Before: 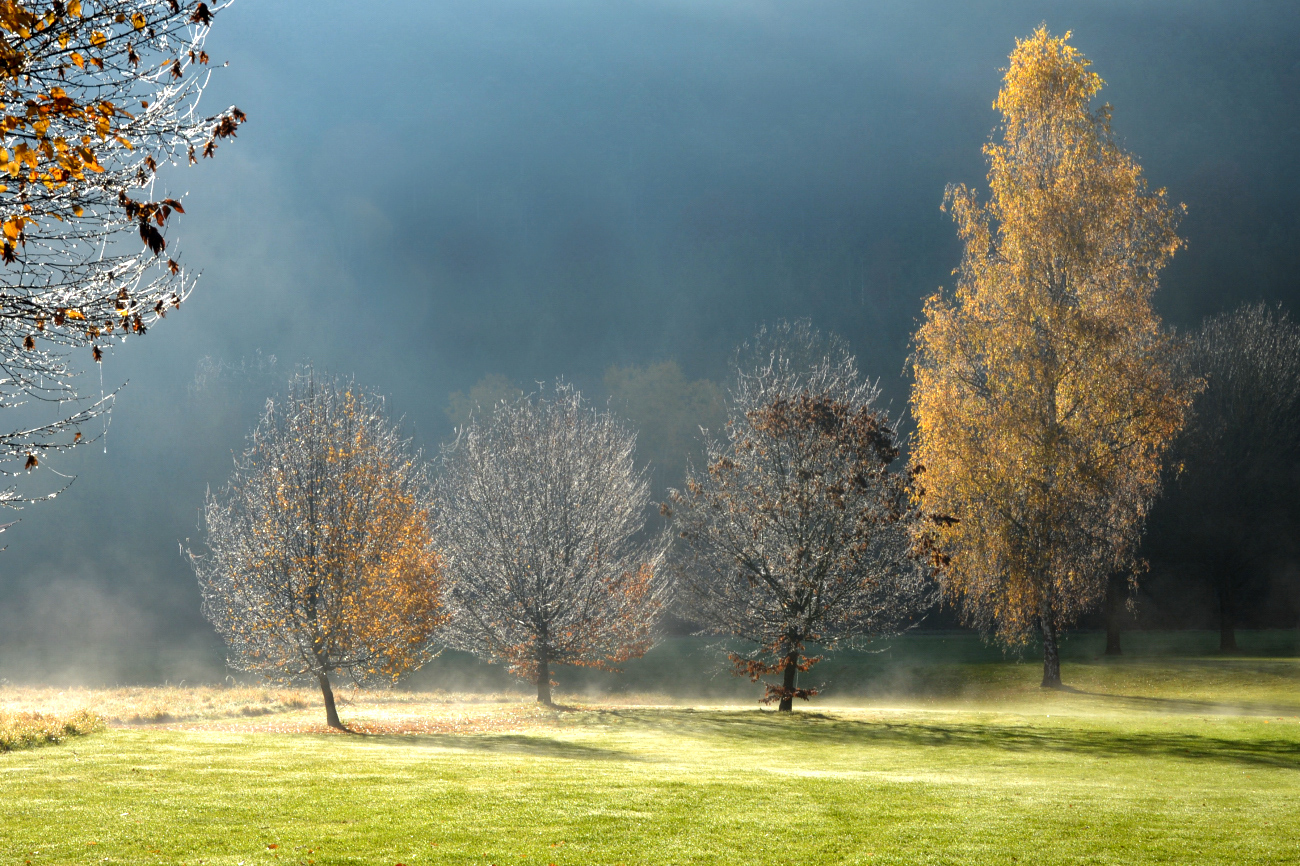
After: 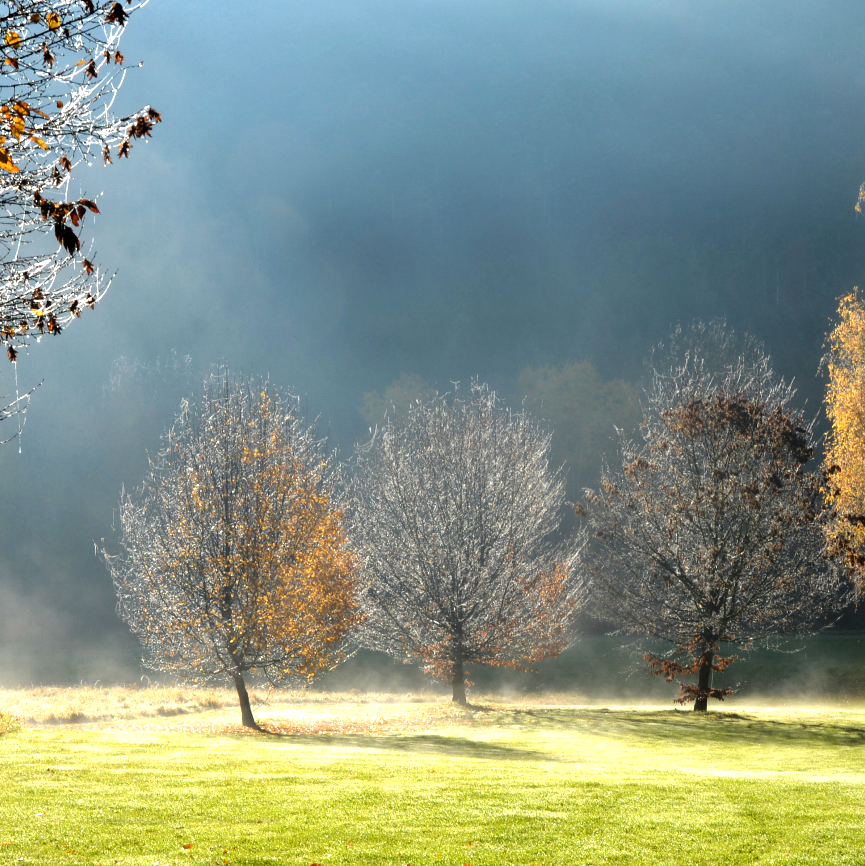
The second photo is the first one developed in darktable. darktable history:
crop and rotate: left 6.581%, right 26.854%
tone equalizer: -8 EV -0.432 EV, -7 EV -0.416 EV, -6 EV -0.337 EV, -5 EV -0.245 EV, -3 EV 0.204 EV, -2 EV 0.335 EV, -1 EV 0.387 EV, +0 EV 0.389 EV, smoothing diameter 2.18%, edges refinement/feathering 16.52, mask exposure compensation -1.57 EV, filter diffusion 5
